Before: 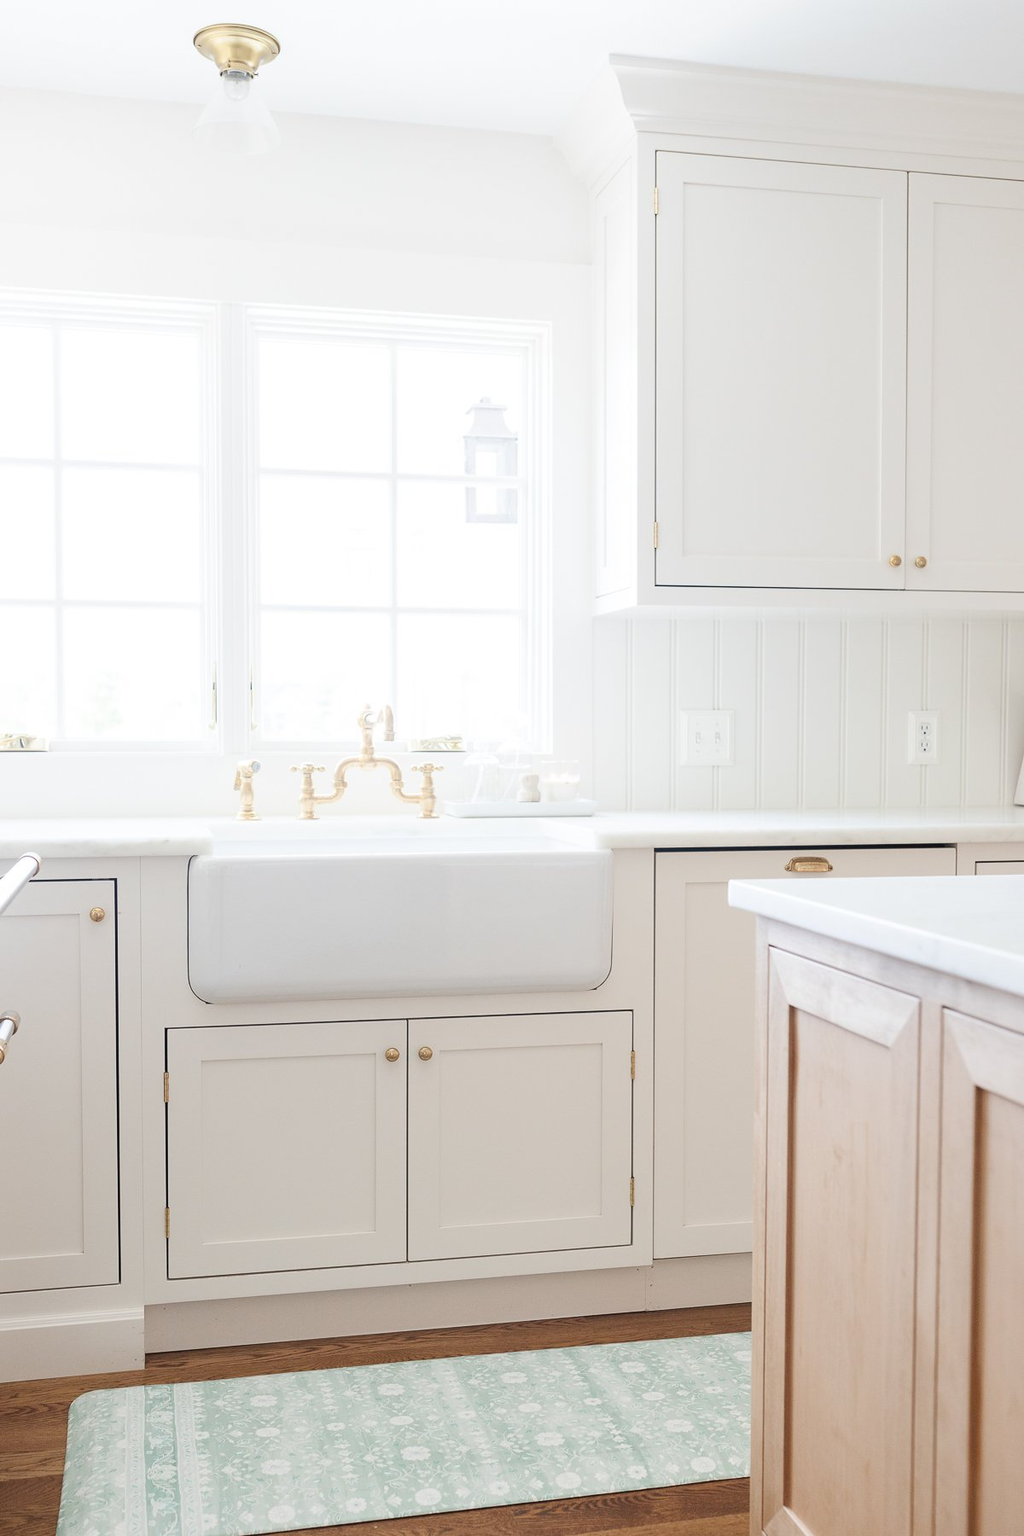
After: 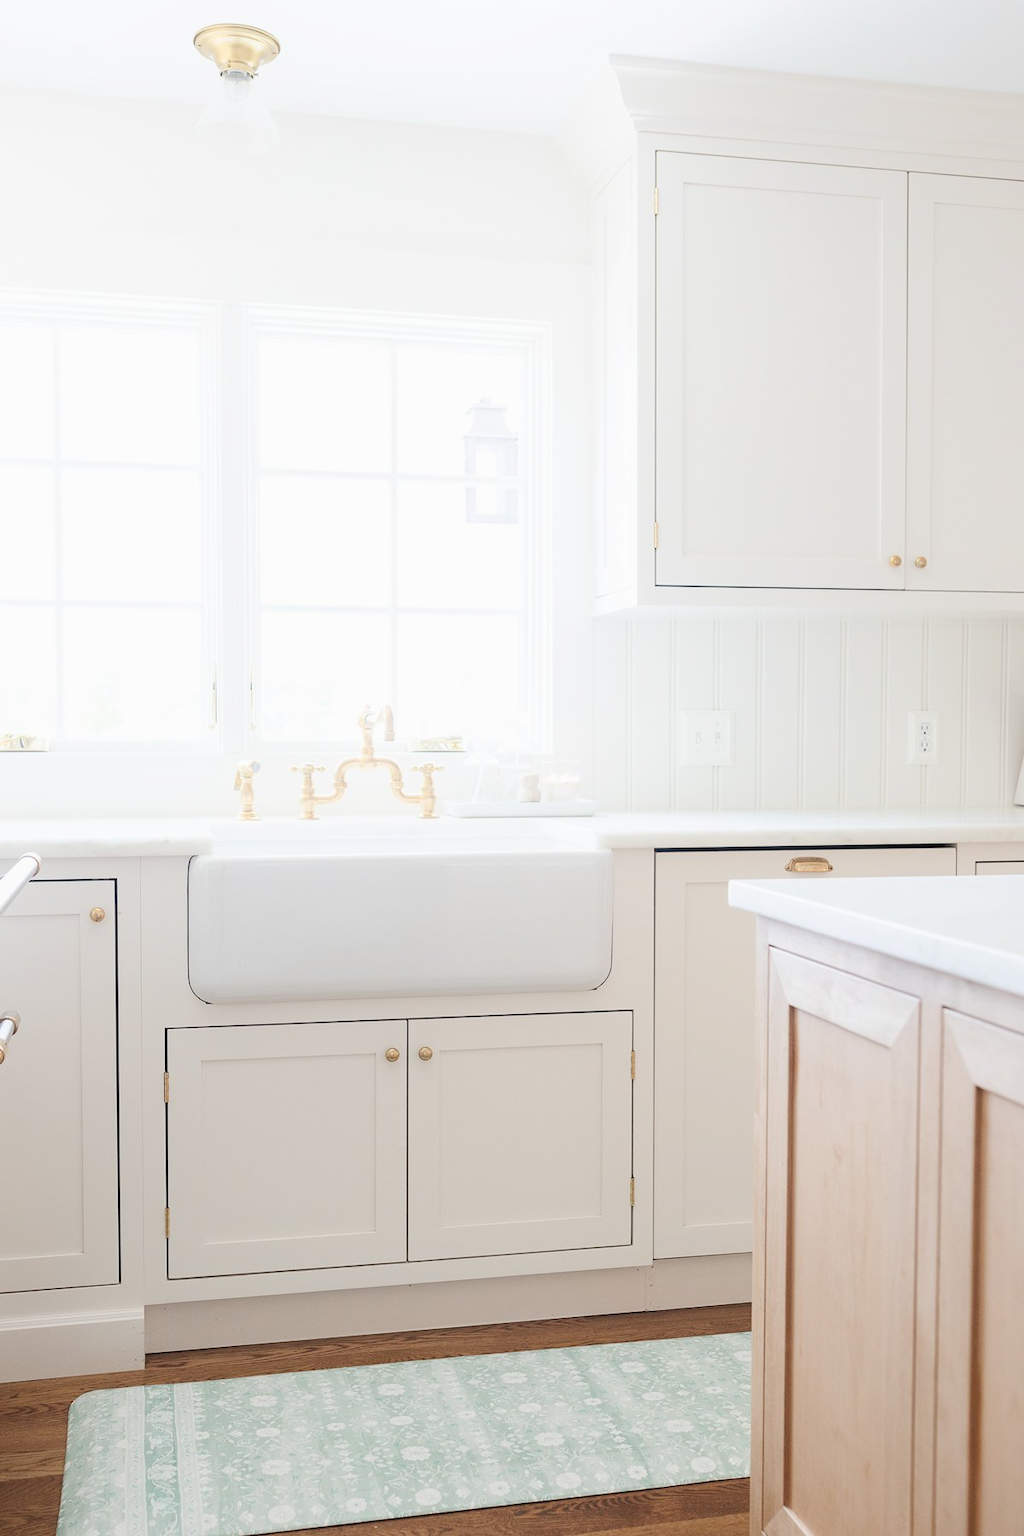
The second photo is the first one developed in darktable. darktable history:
exposure: exposure -0.068 EV, compensate highlight preservation false
shadows and highlights: shadows -70.76, highlights 35.71, soften with gaussian
